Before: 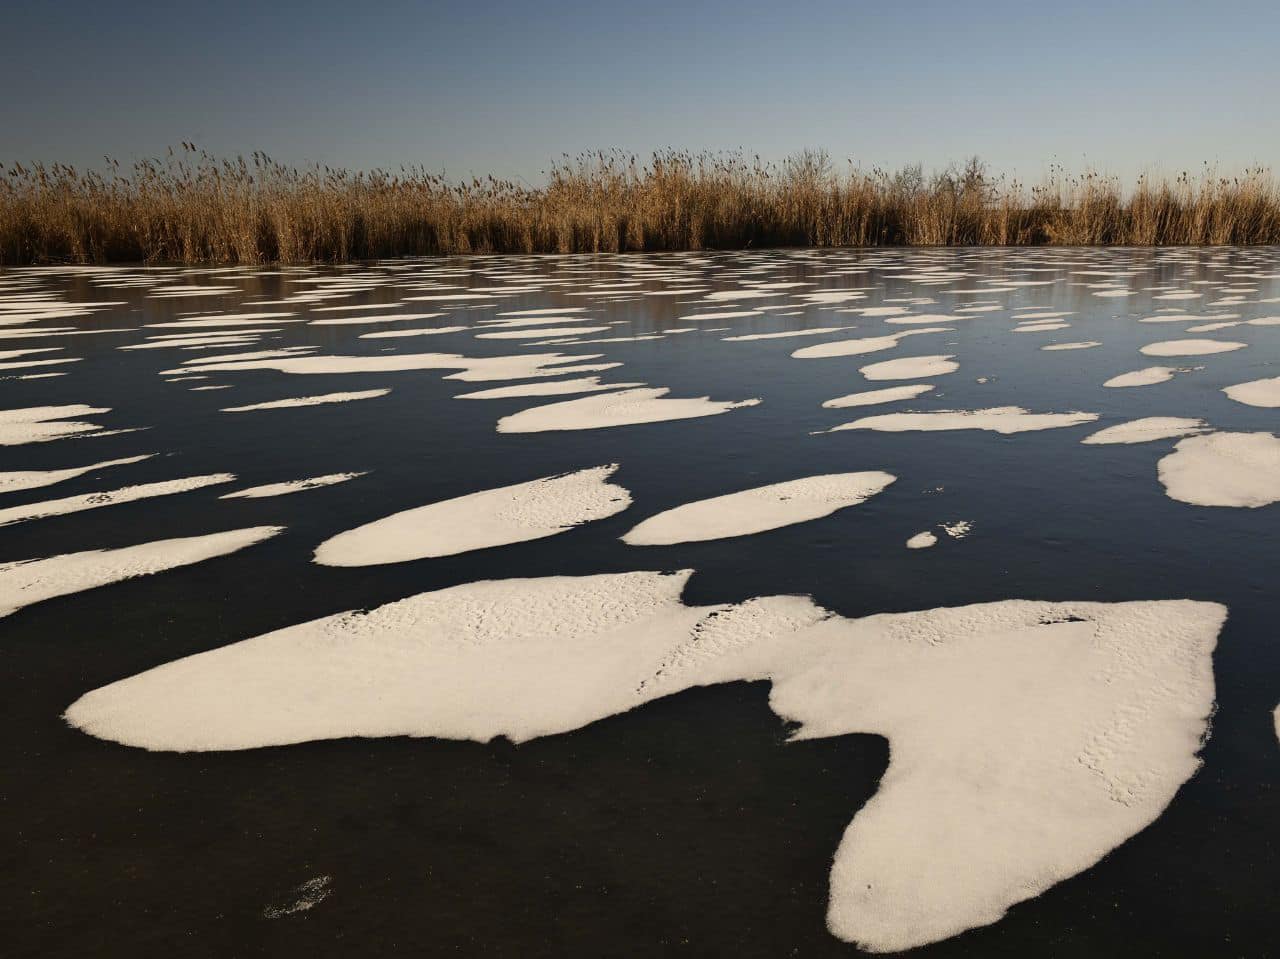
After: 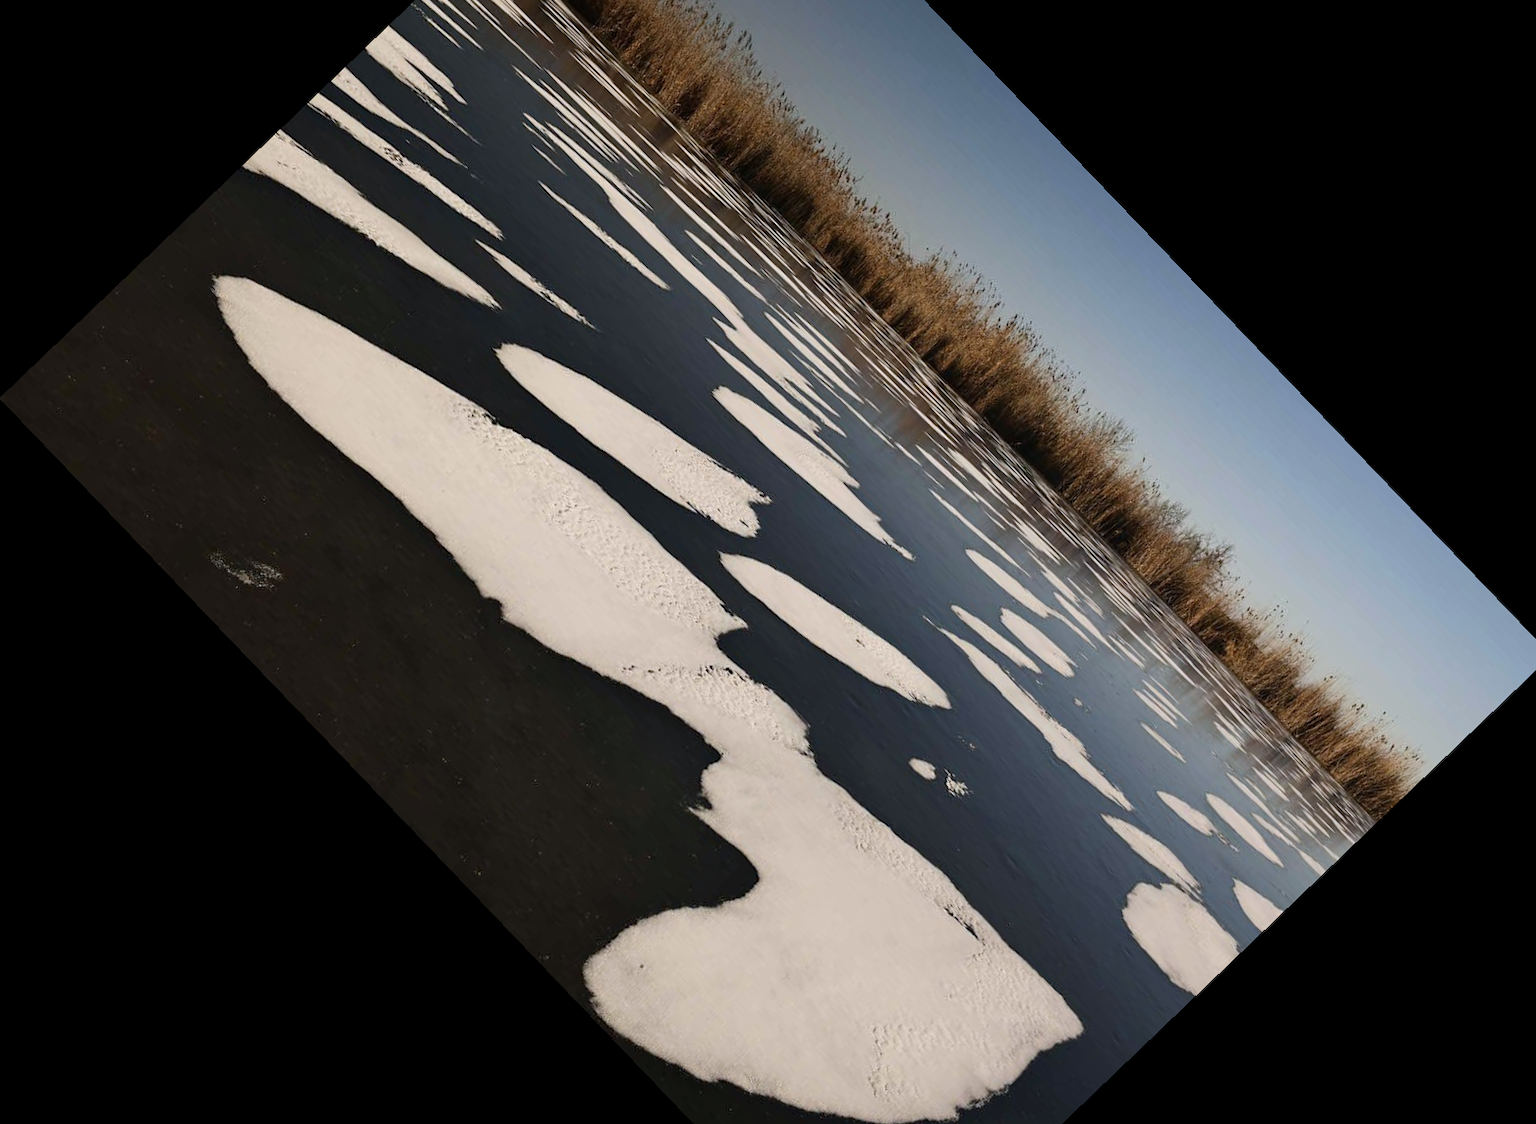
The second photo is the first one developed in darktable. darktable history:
crop and rotate: angle -46.26°, top 16.234%, right 0.912%, bottom 11.704%
color correction: highlights a* -0.137, highlights b* -5.91, shadows a* -0.137, shadows b* -0.137
